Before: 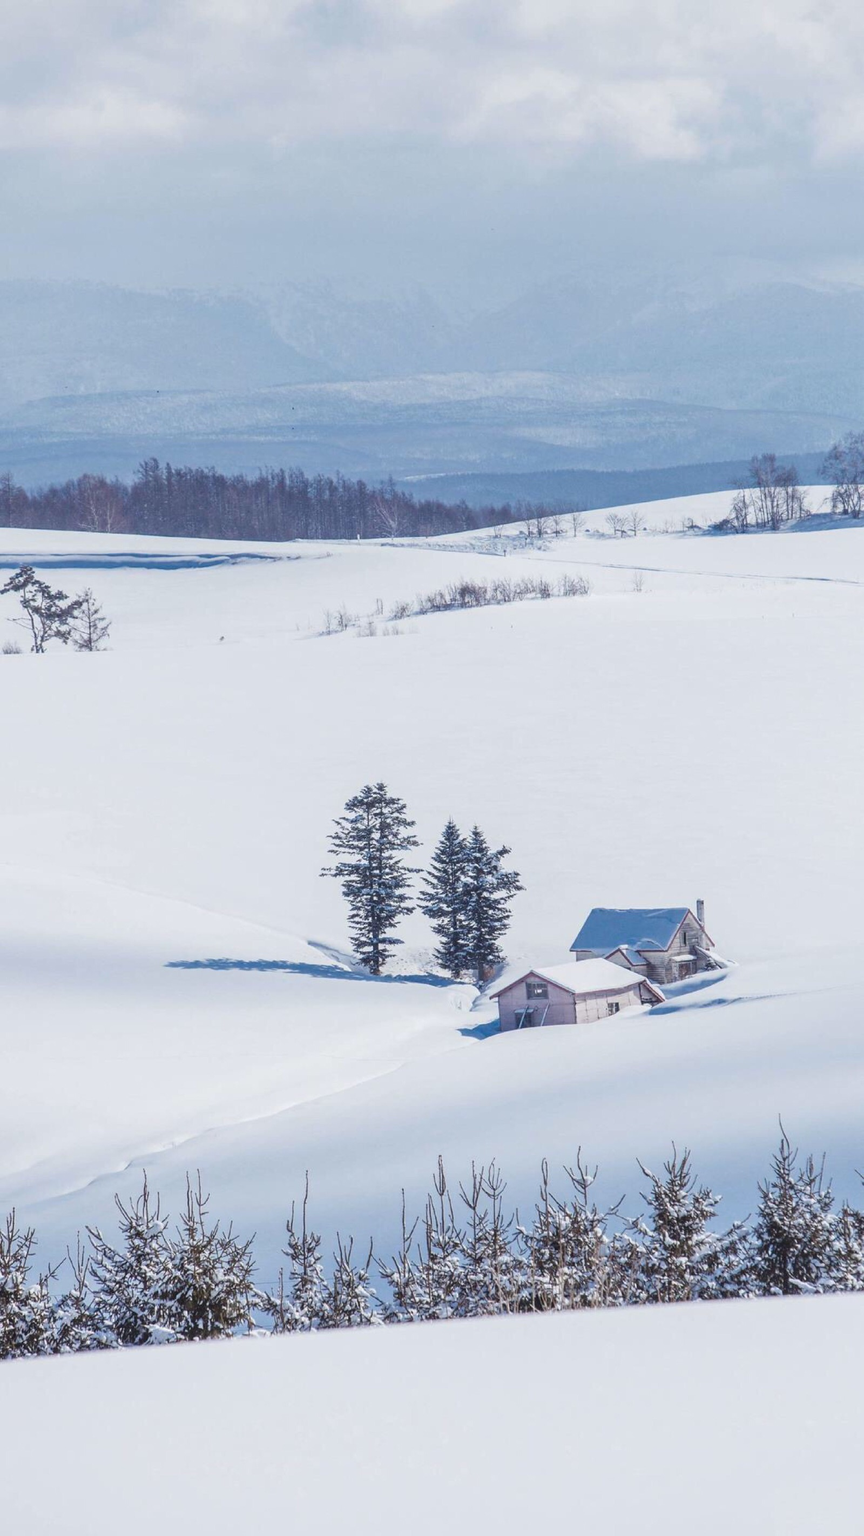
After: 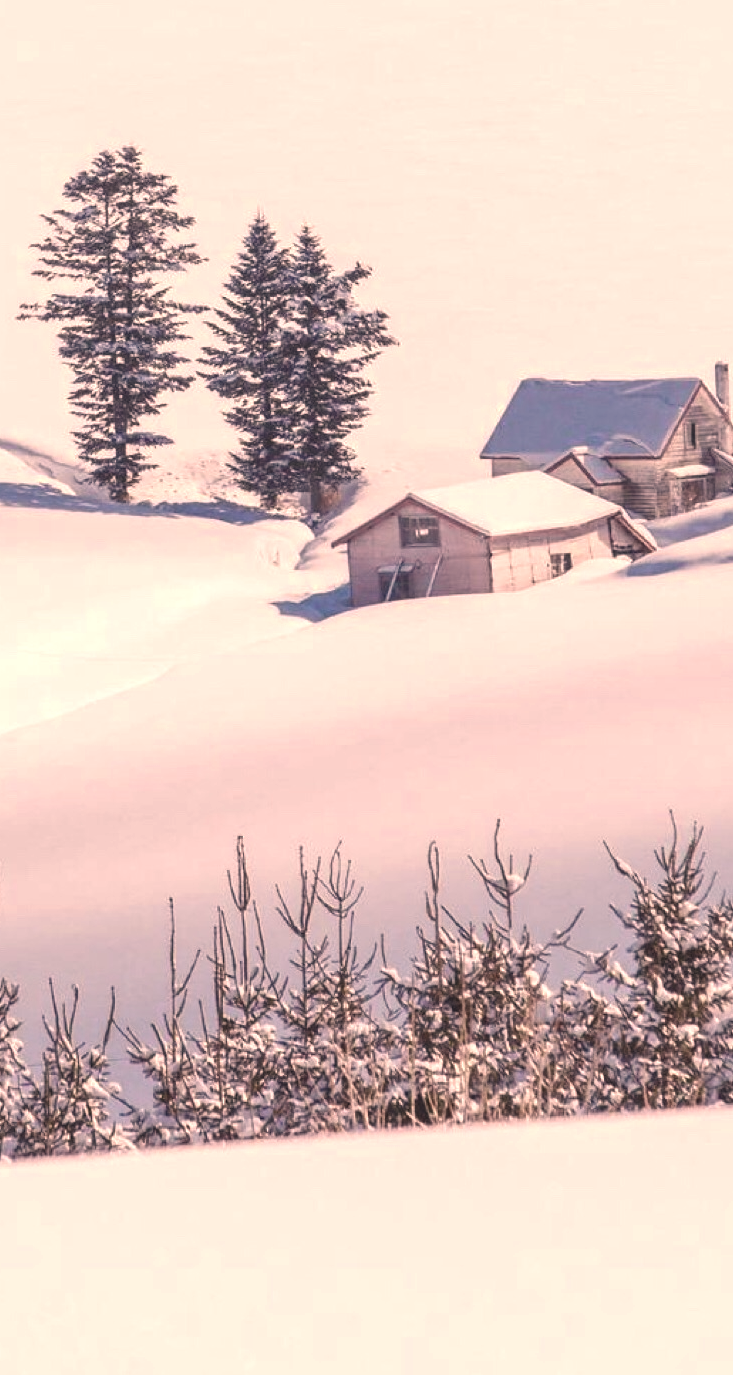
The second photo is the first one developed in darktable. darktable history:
exposure: black level correction -0.008, exposure 0.067 EV, compensate highlight preservation false
crop: left 35.976%, top 45.819%, right 18.162%, bottom 5.807%
color correction: highlights a* 21.88, highlights b* 22.25
color zones: curves: ch0 [(0.018, 0.548) (0.224, 0.64) (0.425, 0.447) (0.675, 0.575) (0.732, 0.579)]; ch1 [(0.066, 0.487) (0.25, 0.5) (0.404, 0.43) (0.75, 0.421) (0.956, 0.421)]; ch2 [(0.044, 0.561) (0.215, 0.465) (0.399, 0.544) (0.465, 0.548) (0.614, 0.447) (0.724, 0.43) (0.882, 0.623) (0.956, 0.632)]
